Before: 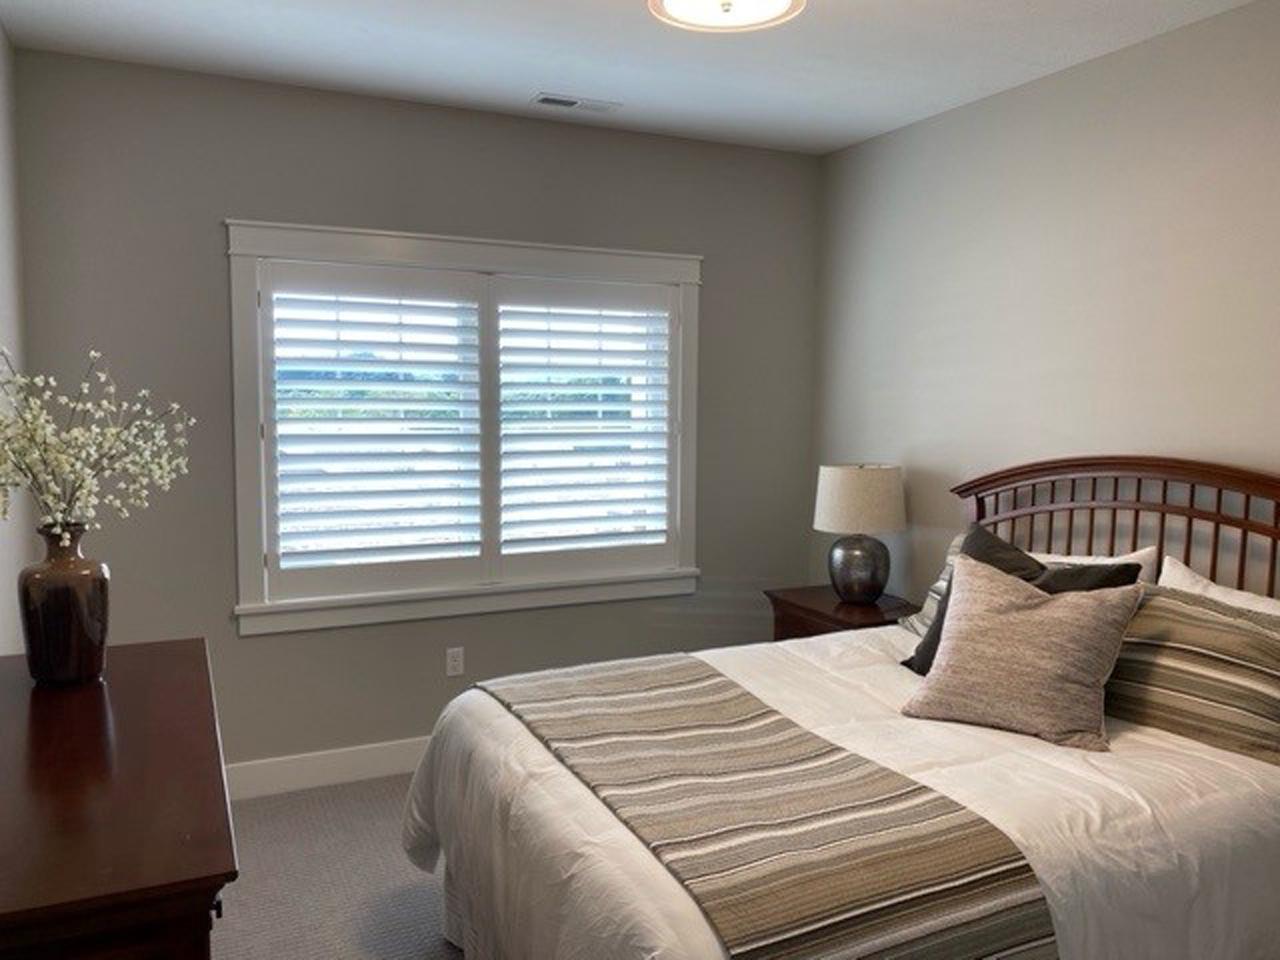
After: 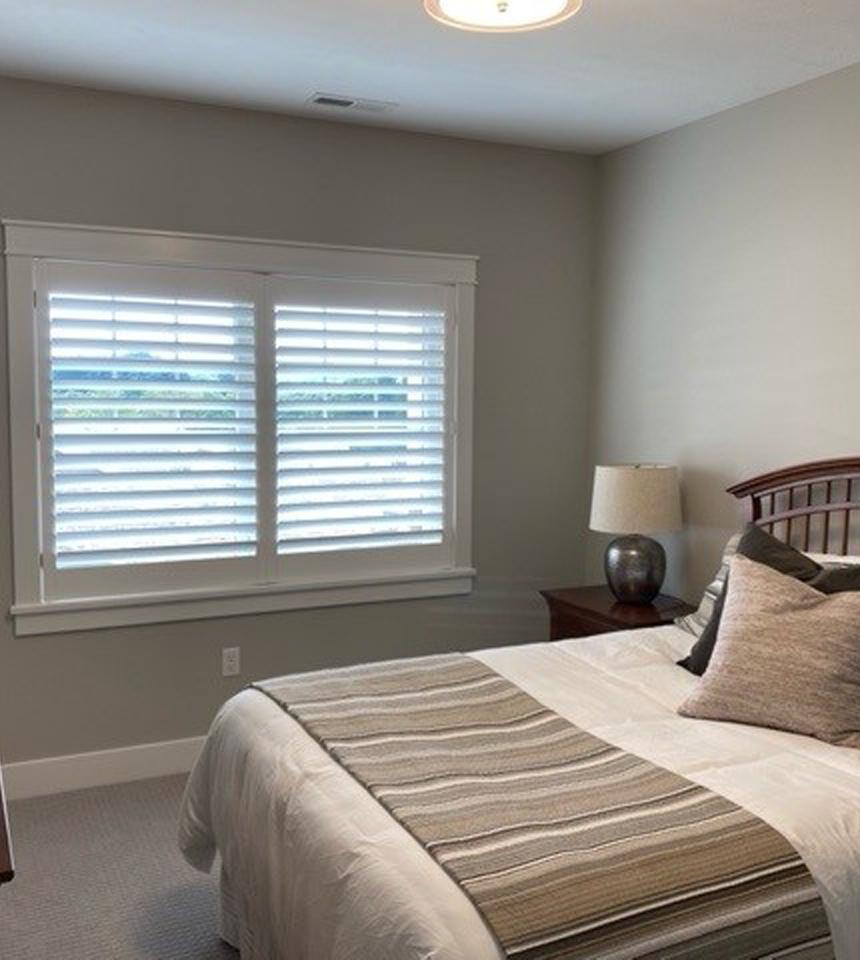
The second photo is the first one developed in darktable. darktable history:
crop and rotate: left 17.544%, right 15.226%
